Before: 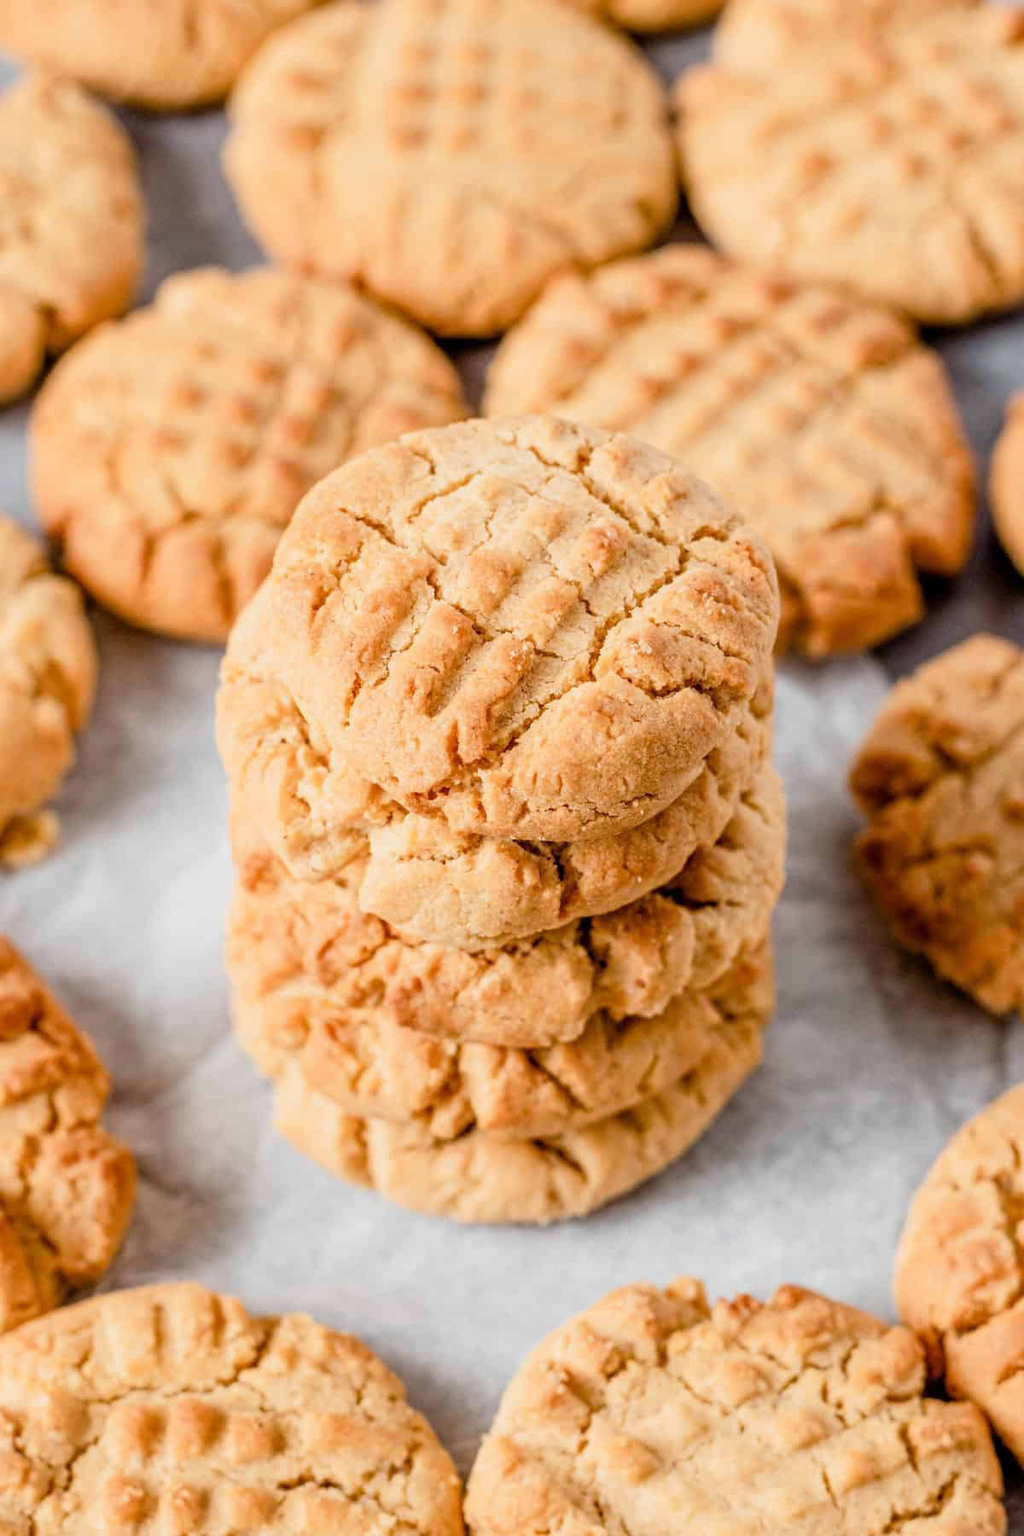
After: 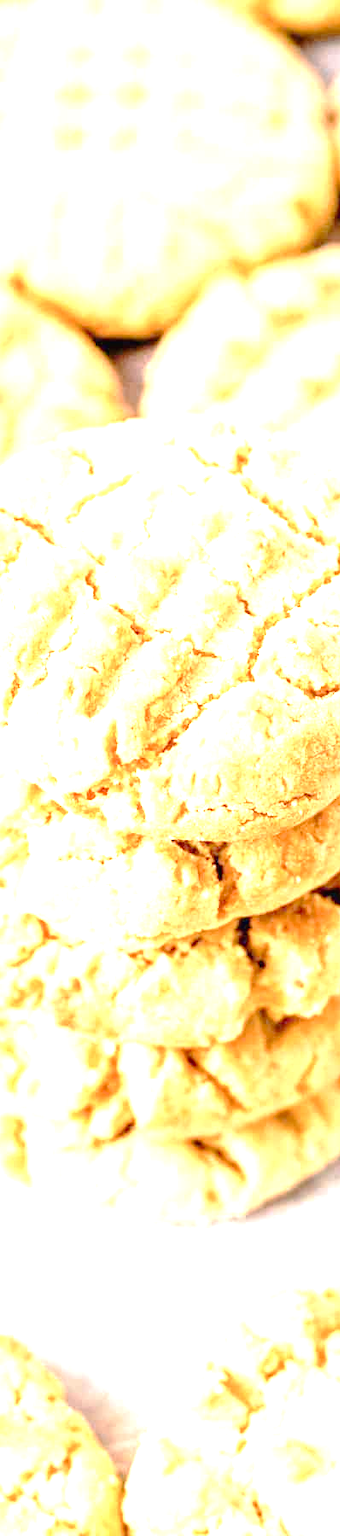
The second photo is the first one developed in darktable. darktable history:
crop: left 33.36%, right 33.36%
exposure: black level correction 0, exposure 2.138 EV, compensate exposure bias true, compensate highlight preservation false
tone curve: curves: ch0 [(0, 0) (0.003, 0.003) (0.011, 0.014) (0.025, 0.027) (0.044, 0.044) (0.069, 0.064) (0.1, 0.108) (0.136, 0.153) (0.177, 0.208) (0.224, 0.275) (0.277, 0.349) (0.335, 0.422) (0.399, 0.492) (0.468, 0.557) (0.543, 0.617) (0.623, 0.682) (0.709, 0.745) (0.801, 0.826) (0.898, 0.916) (1, 1)], preserve colors none
